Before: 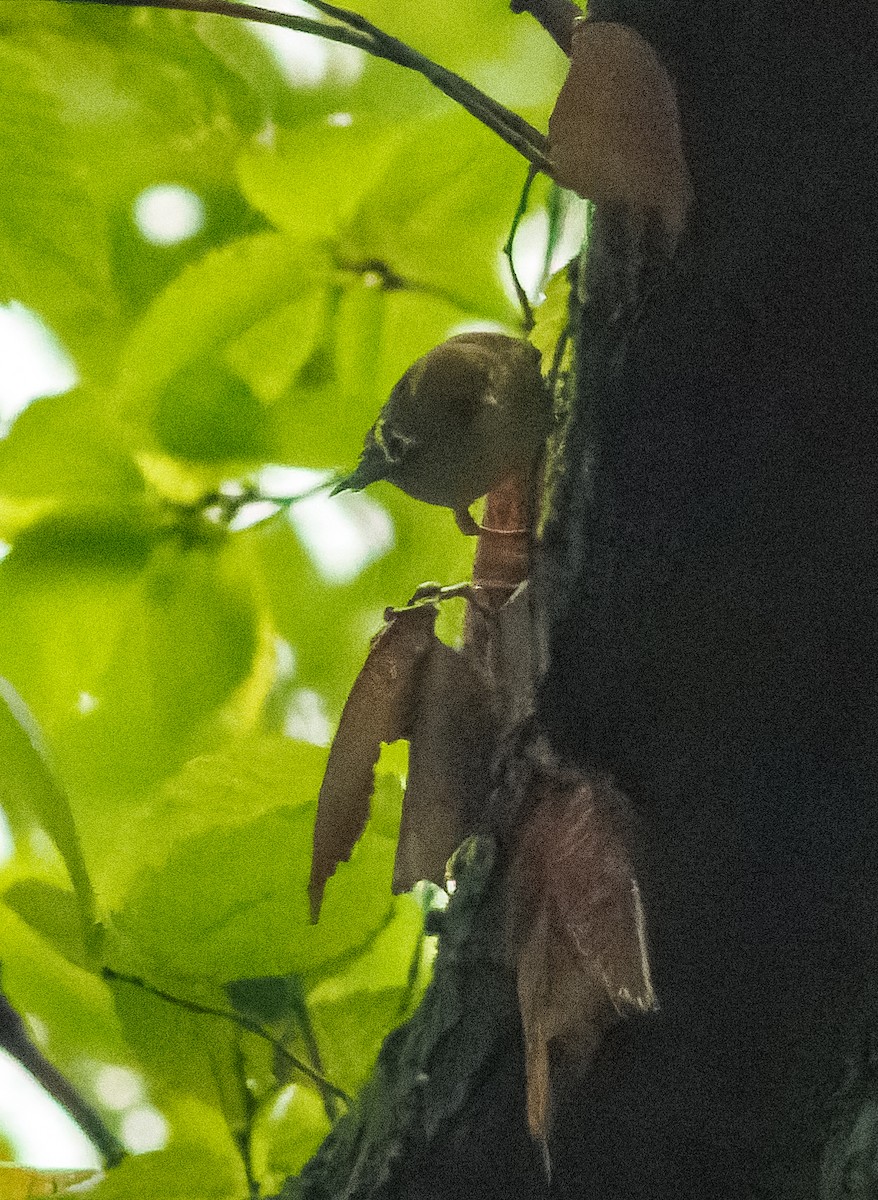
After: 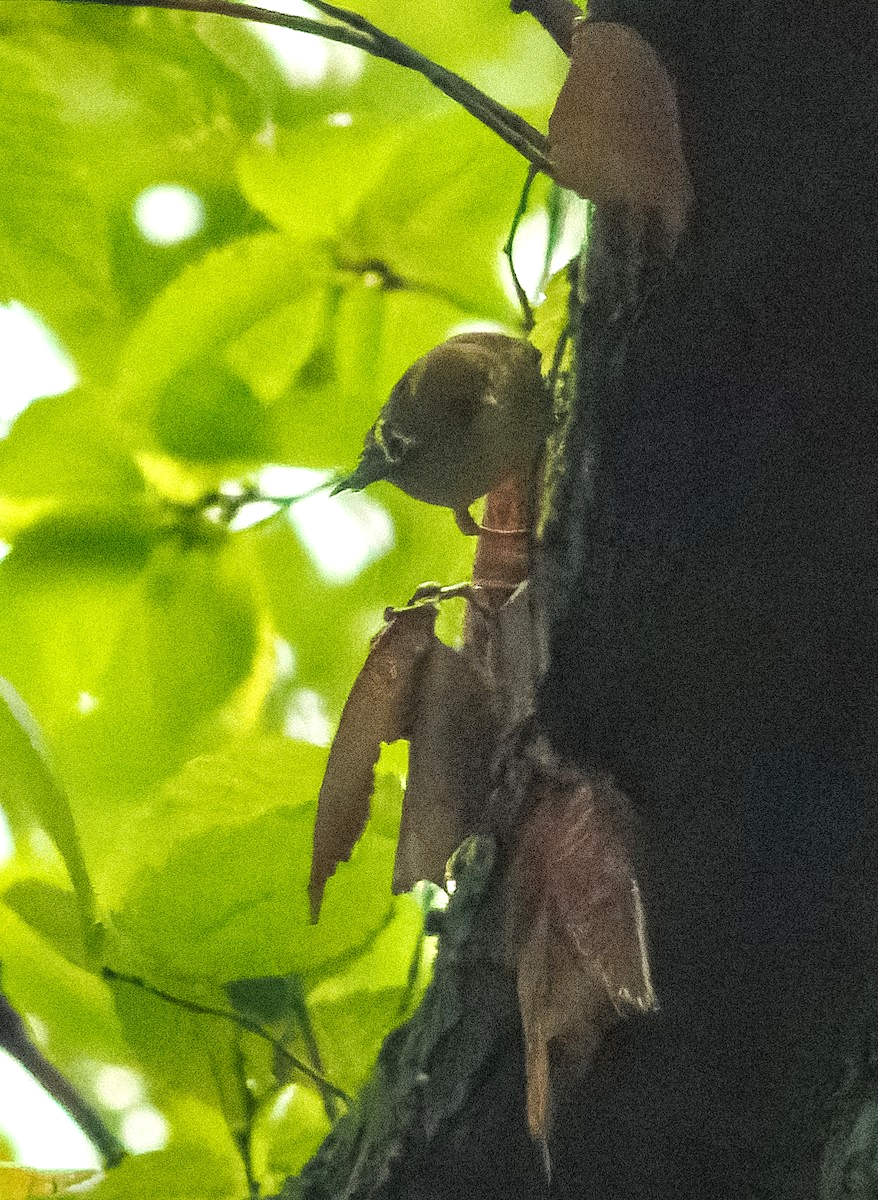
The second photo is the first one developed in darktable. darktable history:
exposure: exposure 0.434 EV, compensate highlight preservation false
